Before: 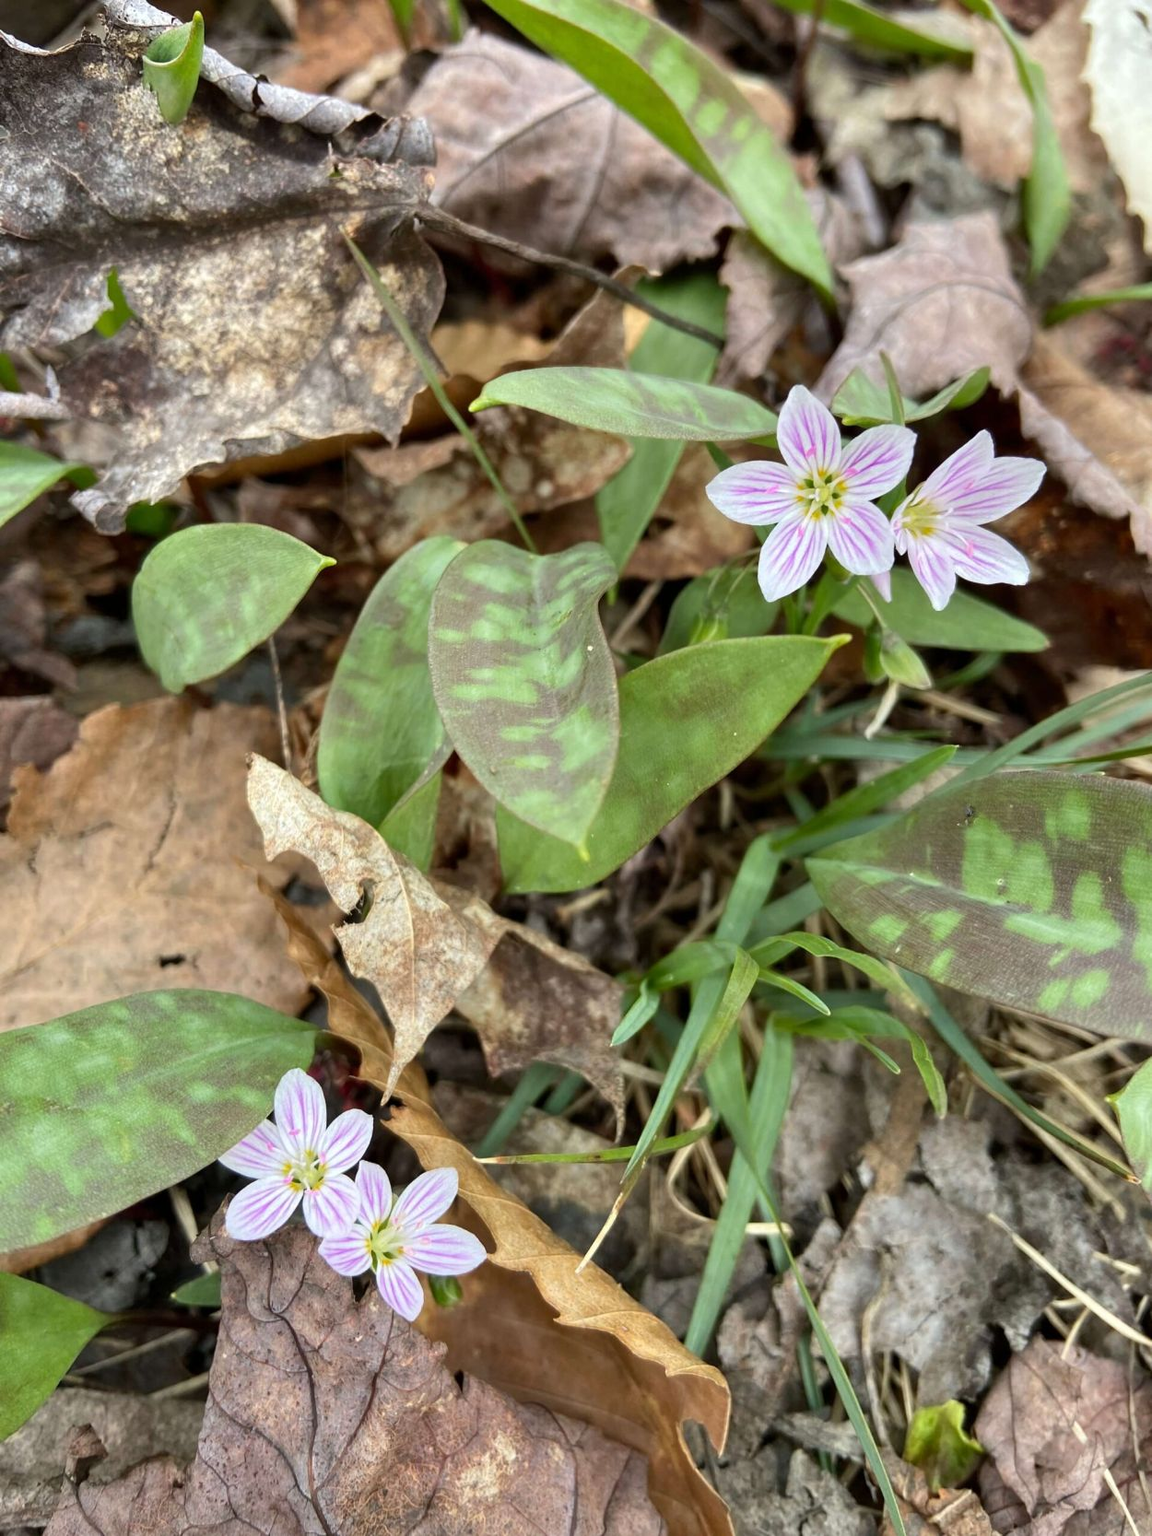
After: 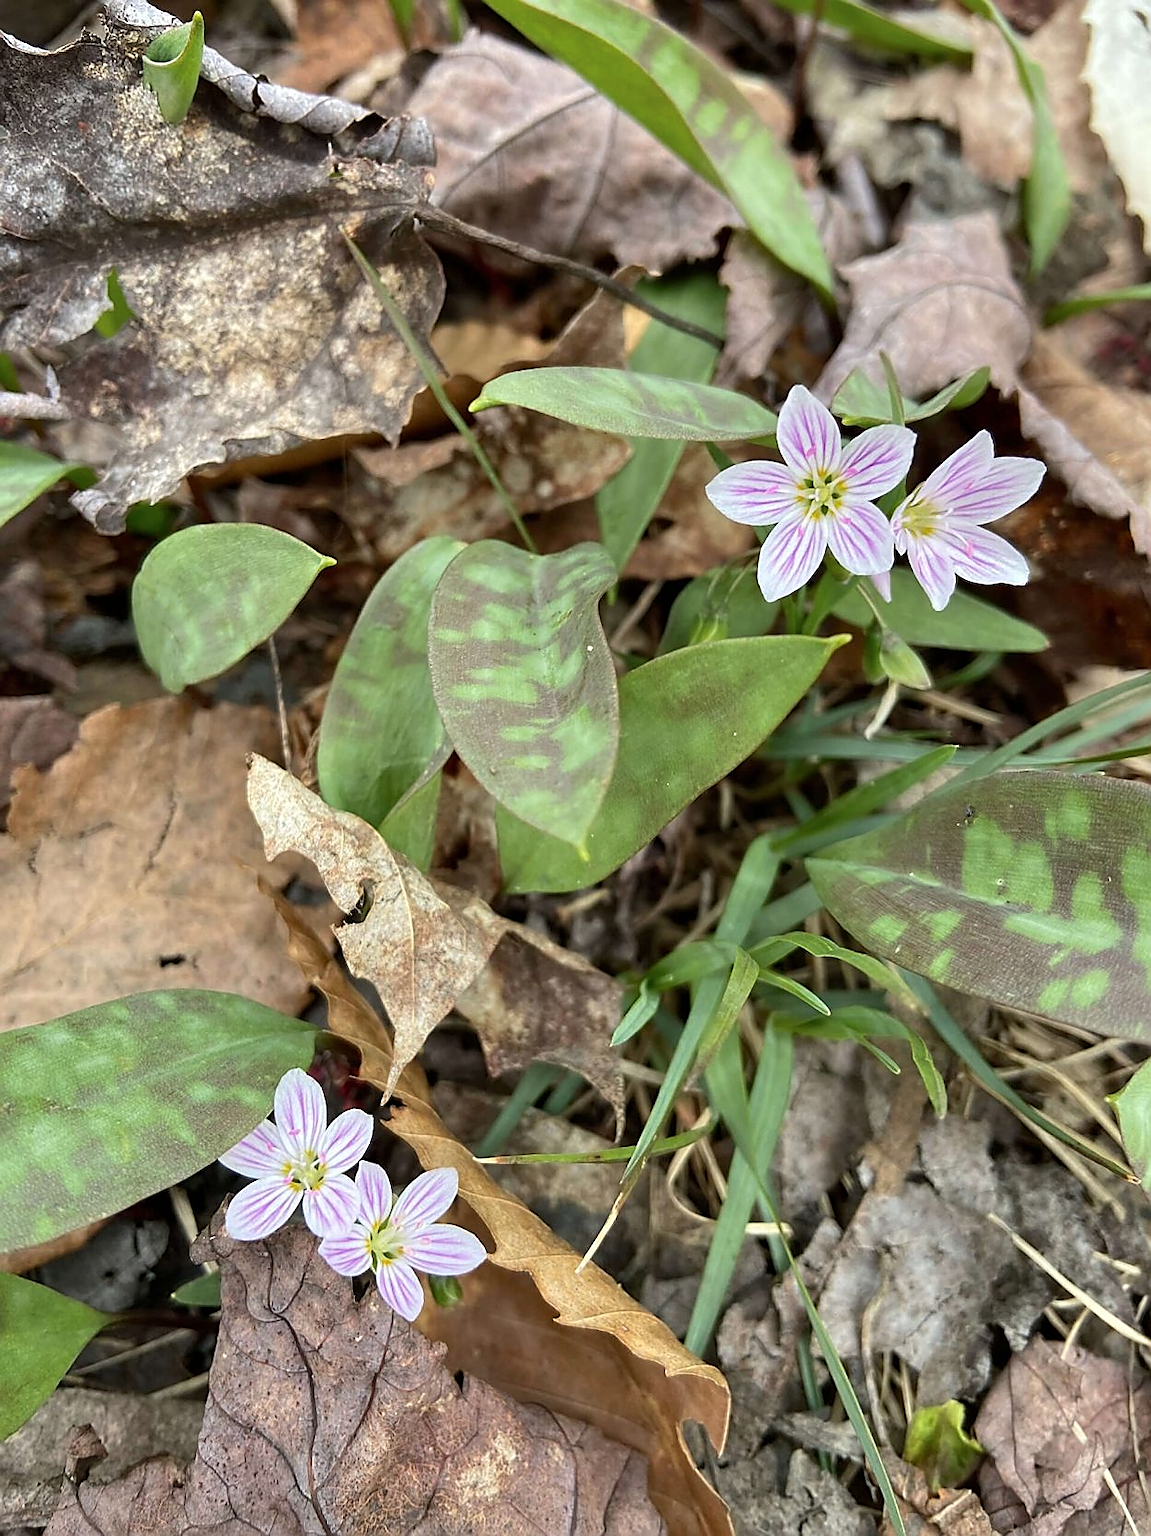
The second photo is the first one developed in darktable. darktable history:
sharpen: radius 1.35, amount 1.26, threshold 0.764
color balance rgb: linear chroma grading › shadows -6.731%, linear chroma grading › highlights -6.169%, linear chroma grading › global chroma -10.279%, linear chroma grading › mid-tones -8.271%, perceptual saturation grading › global saturation 17.053%, global vibrance 9.329%
